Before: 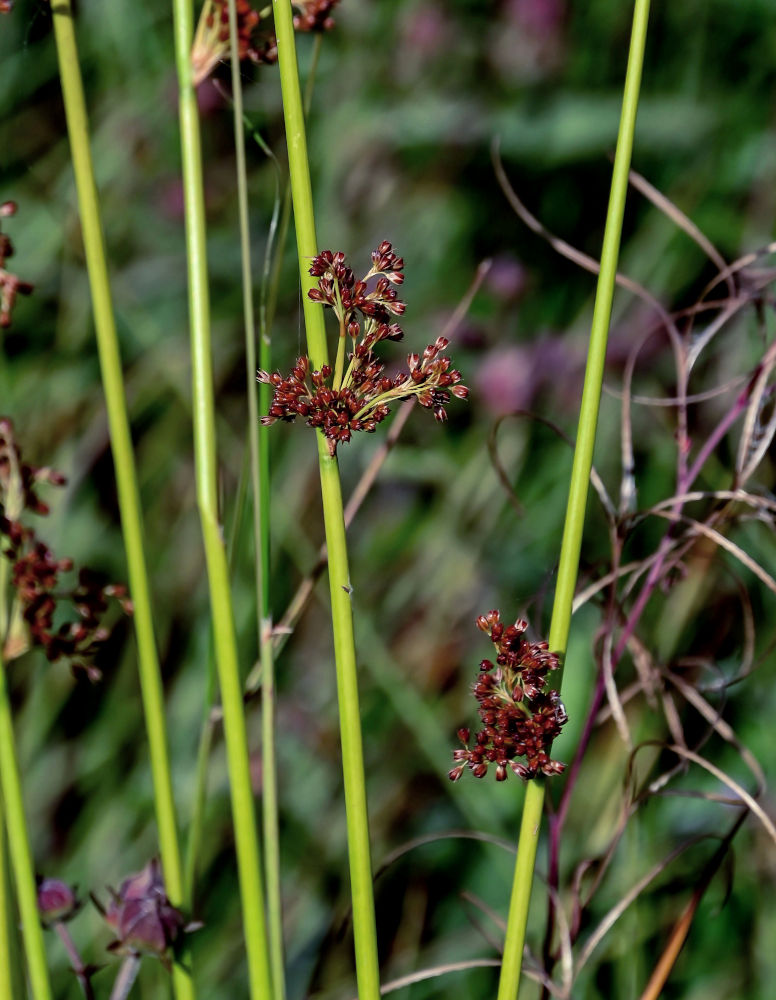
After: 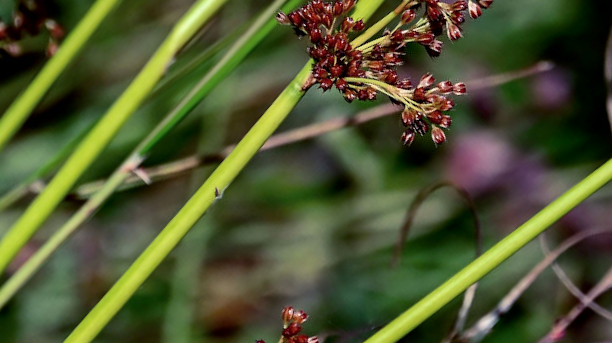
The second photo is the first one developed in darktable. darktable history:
crop and rotate: angle -45.62°, top 16.812%, right 0.972%, bottom 11.712%
contrast brightness saturation: contrast 0.138
